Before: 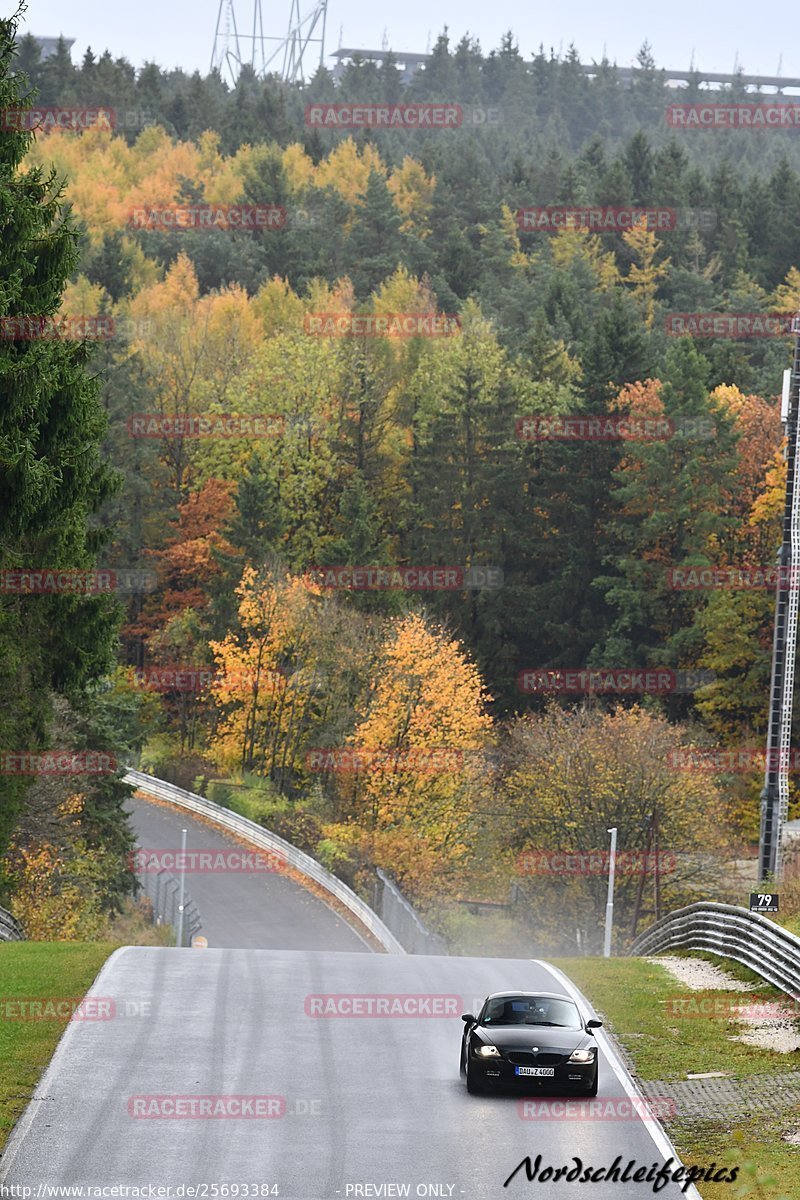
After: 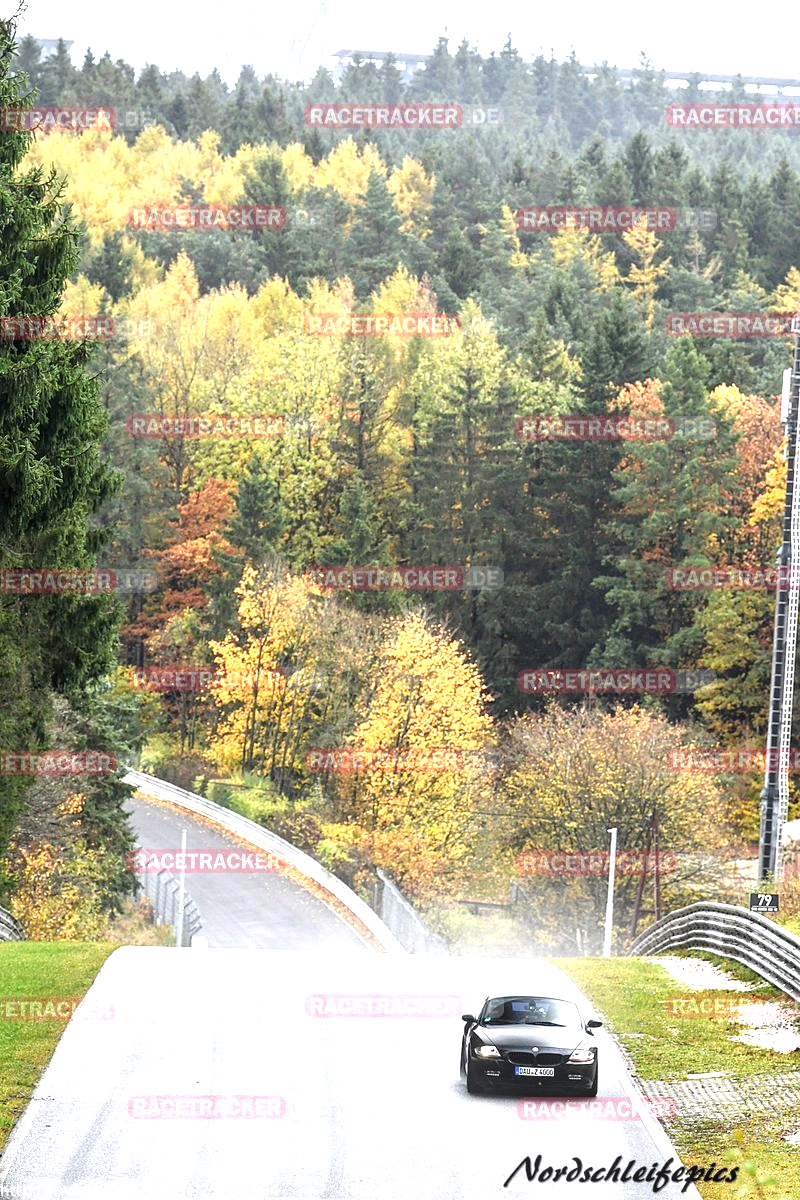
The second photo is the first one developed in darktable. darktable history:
exposure: exposure 0.567 EV, compensate highlight preservation false
tone equalizer: -8 EV -0.743 EV, -7 EV -0.714 EV, -6 EV -0.603 EV, -5 EV -0.41 EV, -3 EV 0.377 EV, -2 EV 0.6 EV, -1 EV 0.695 EV, +0 EV 0.733 EV
local contrast: detail 130%
